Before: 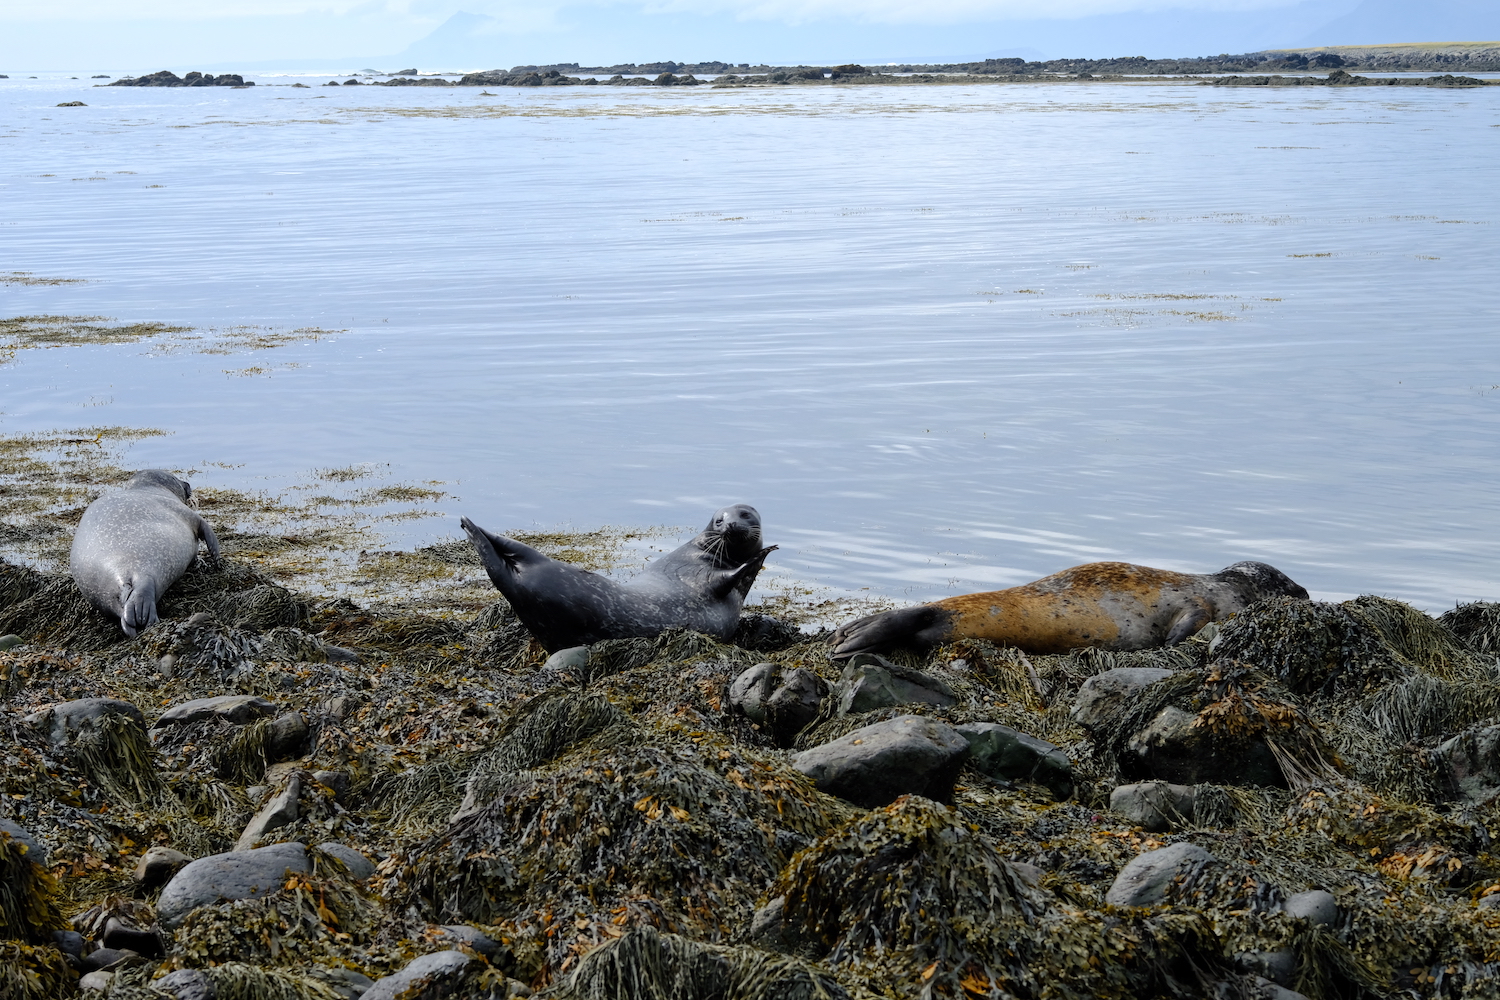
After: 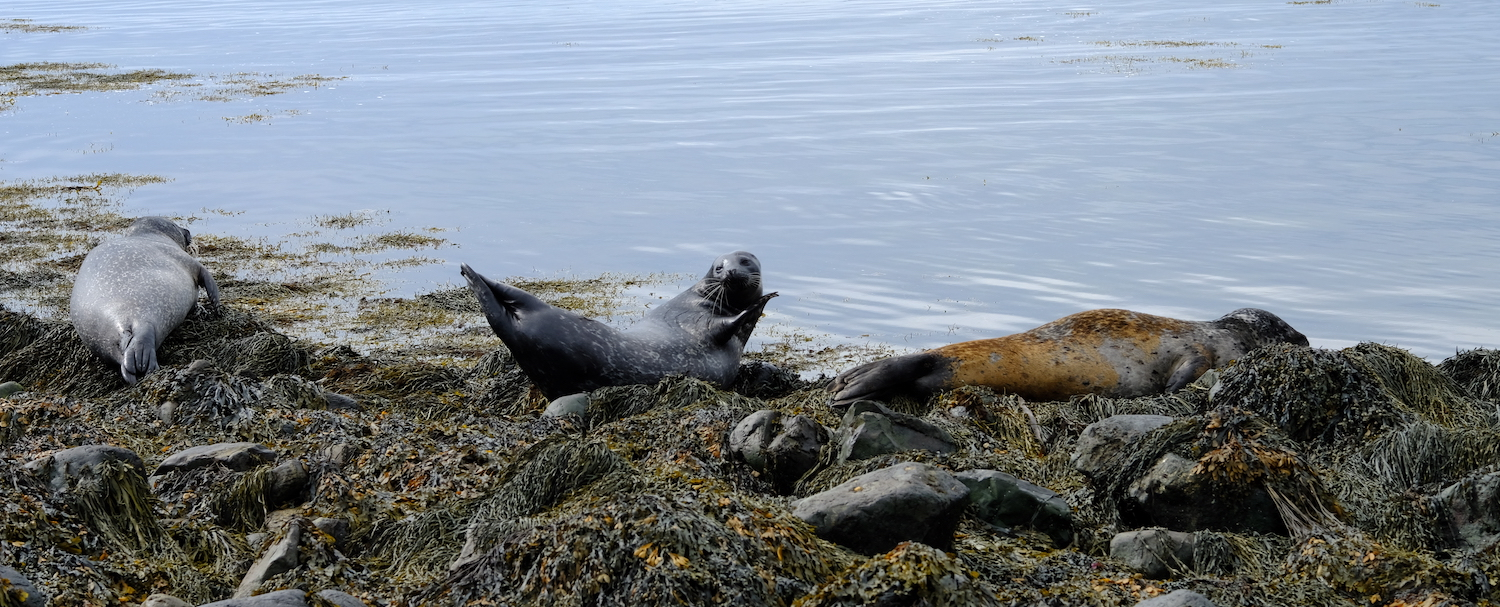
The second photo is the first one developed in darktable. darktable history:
crop and rotate: top 25.357%, bottom 13.942%
